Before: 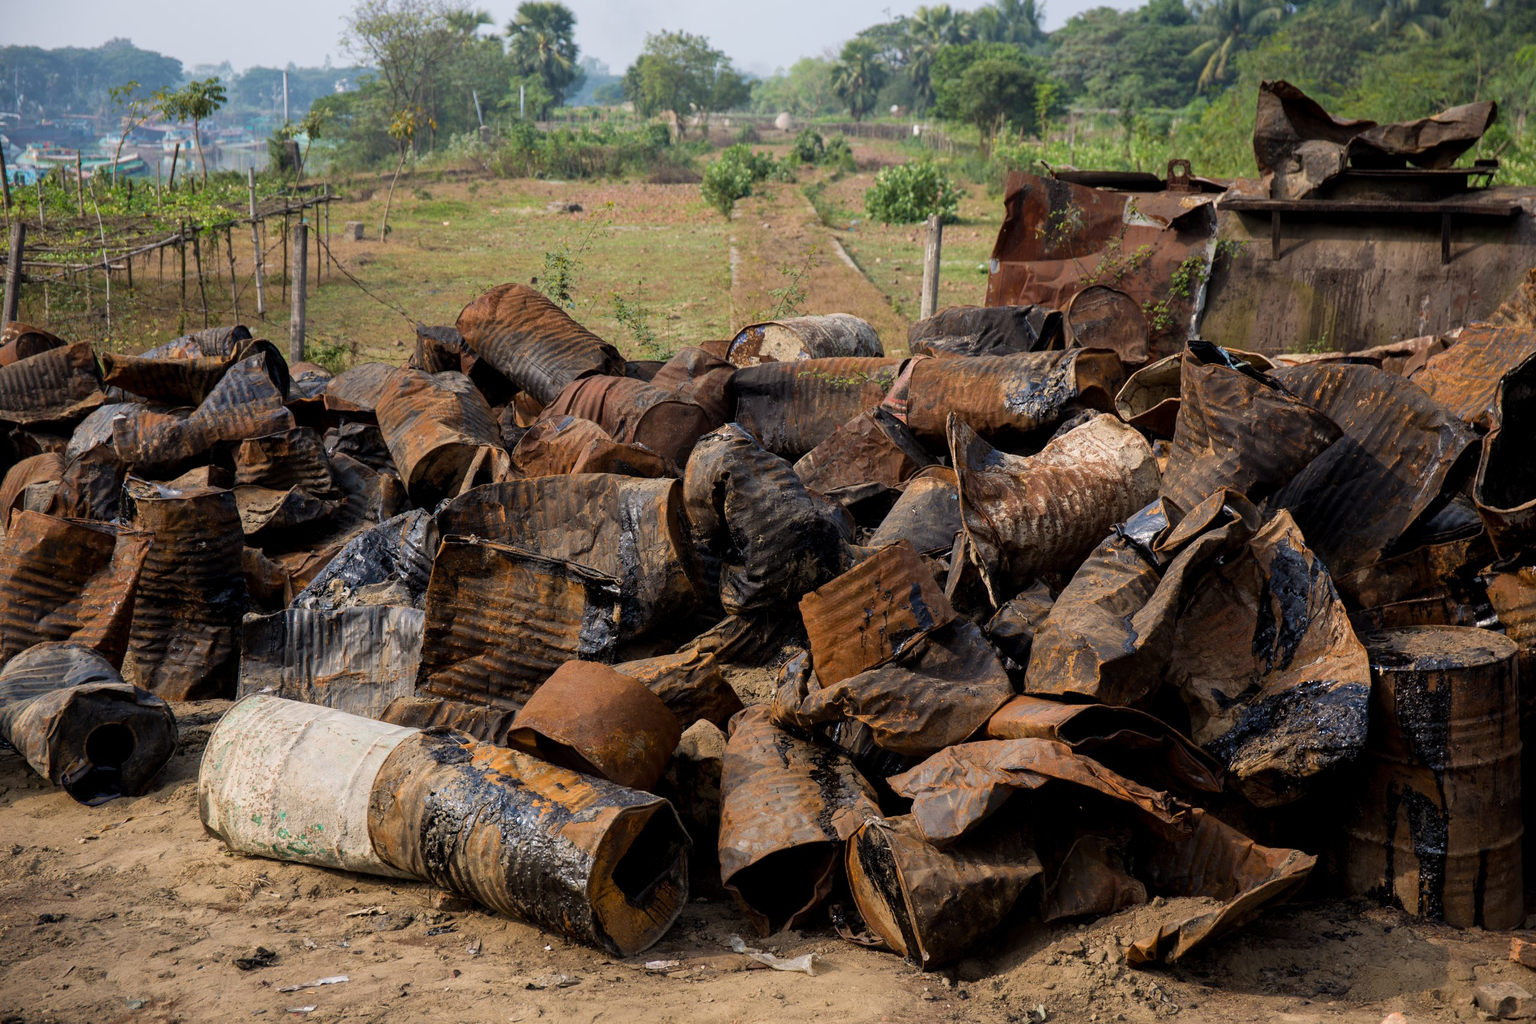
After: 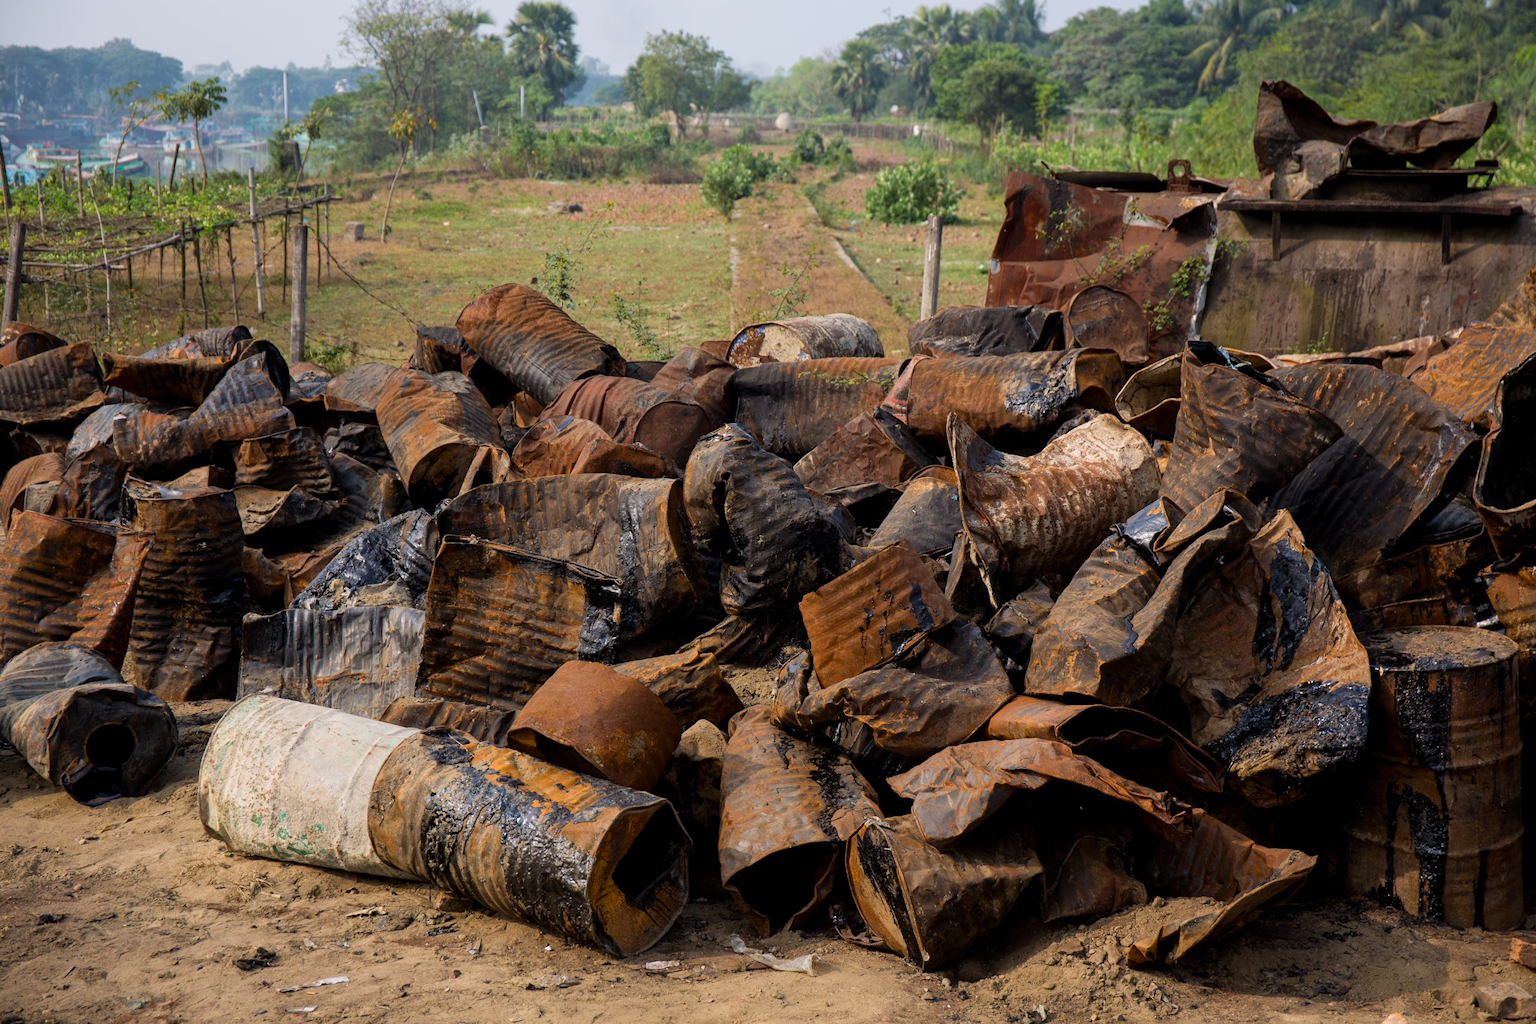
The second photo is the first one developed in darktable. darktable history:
color zones: curves: ch1 [(0, 0.525) (0.143, 0.556) (0.286, 0.52) (0.429, 0.5) (0.571, 0.5) (0.714, 0.5) (0.857, 0.503) (1, 0.525)]
exposure: compensate exposure bias true, compensate highlight preservation false
